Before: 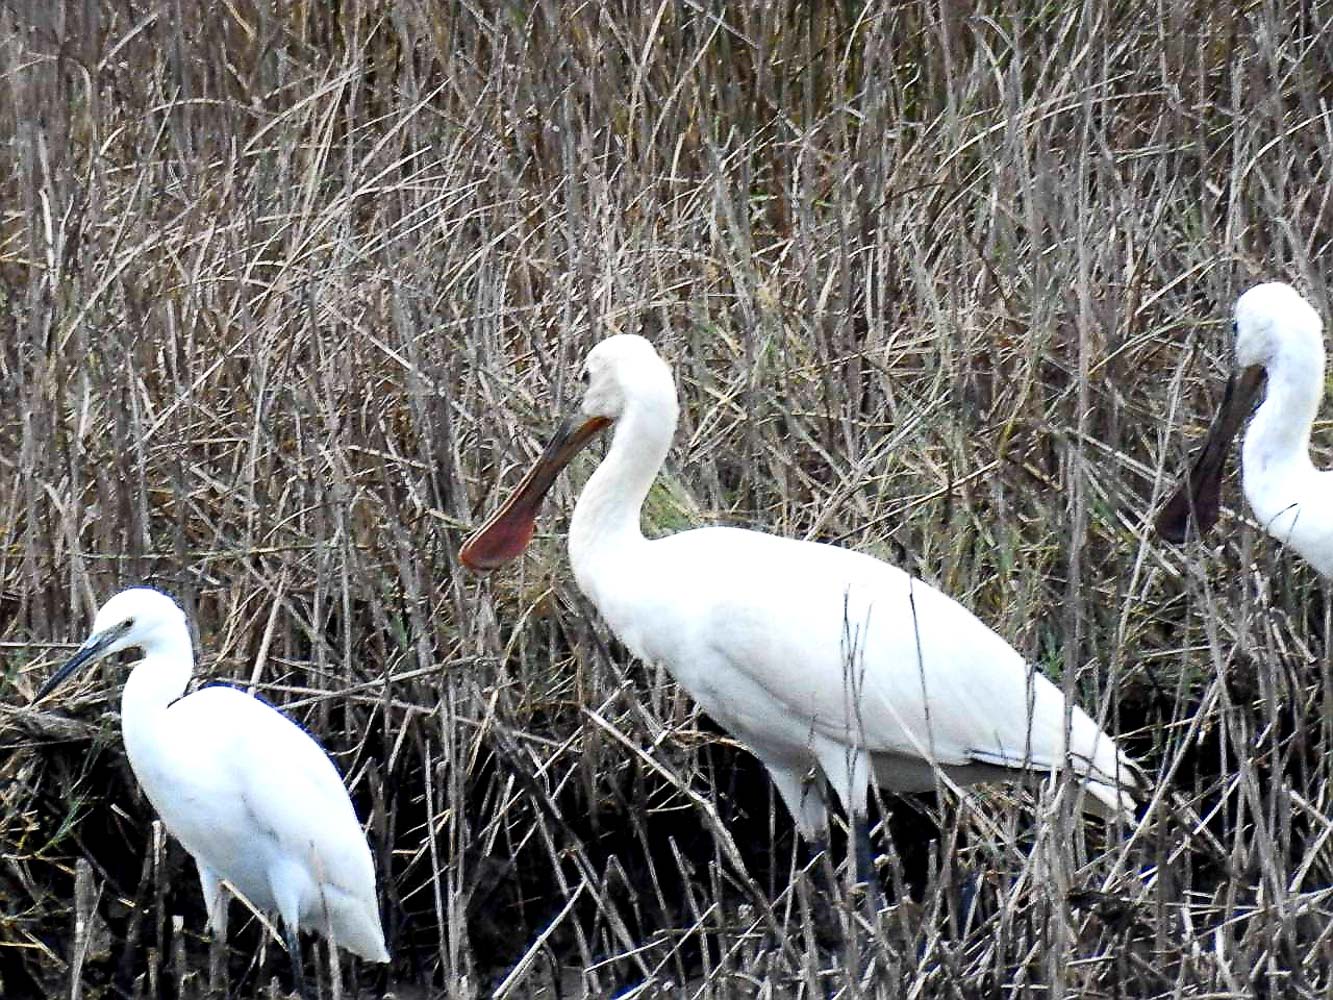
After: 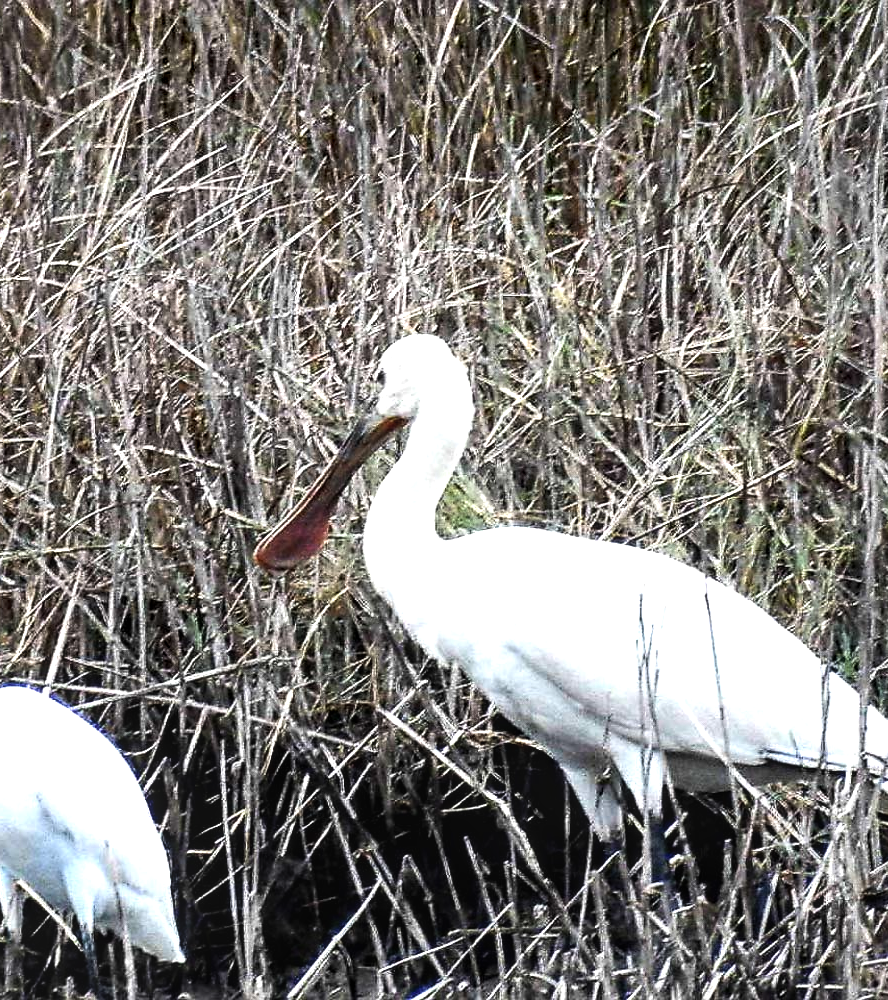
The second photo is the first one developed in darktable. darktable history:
crop: left 15.419%, right 17.914%
local contrast: detail 130%
tone equalizer: -8 EV -0.75 EV, -7 EV -0.7 EV, -6 EV -0.6 EV, -5 EV -0.4 EV, -3 EV 0.4 EV, -2 EV 0.6 EV, -1 EV 0.7 EV, +0 EV 0.75 EV, edges refinement/feathering 500, mask exposure compensation -1.57 EV, preserve details no
